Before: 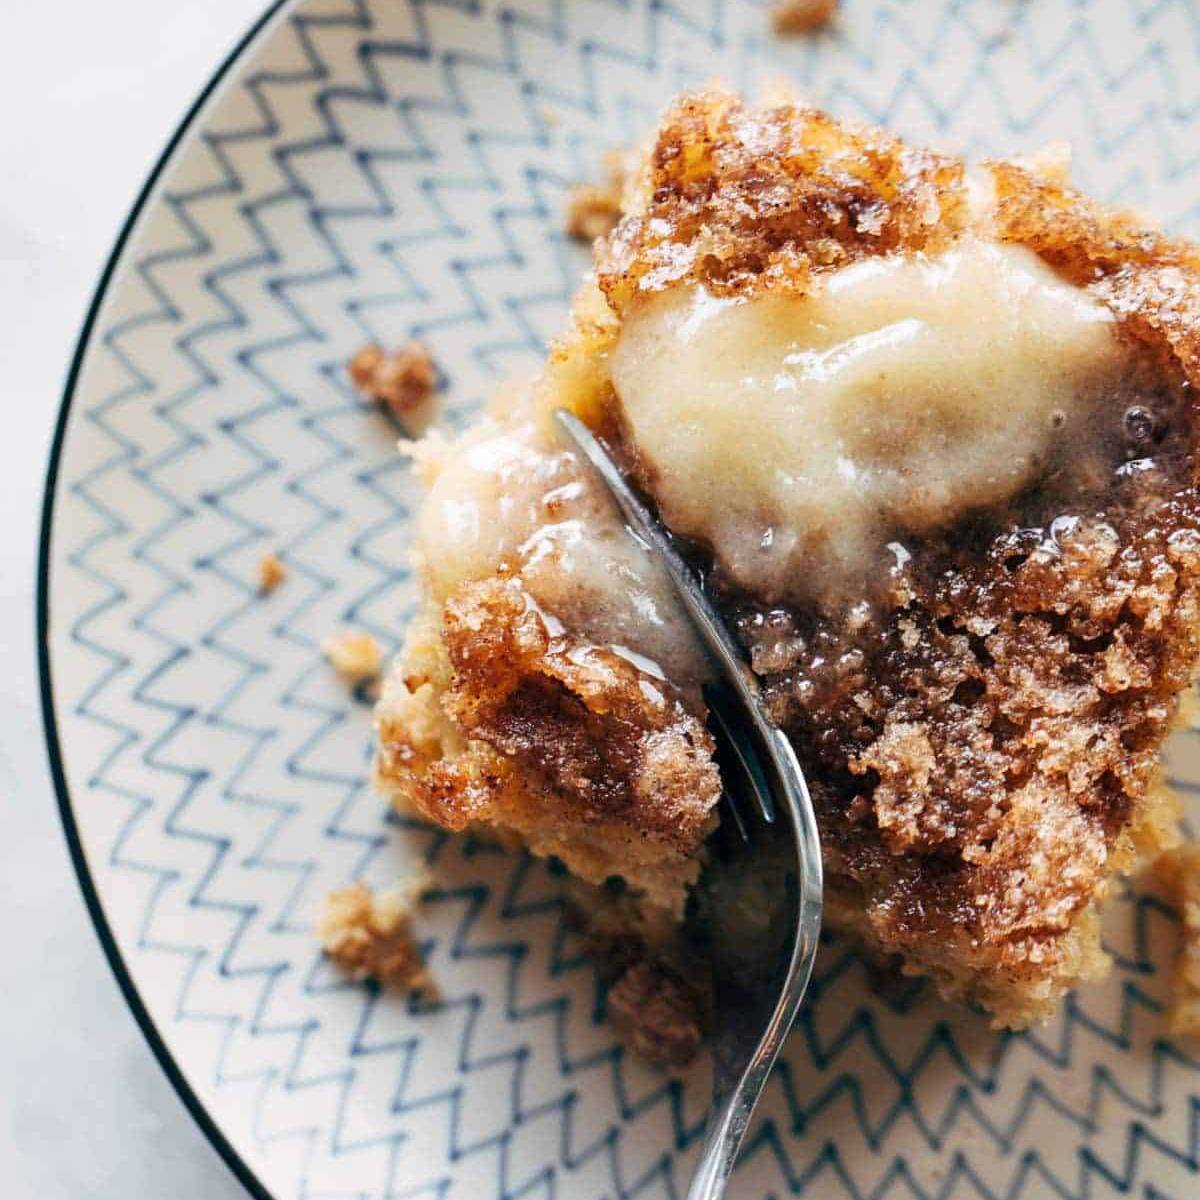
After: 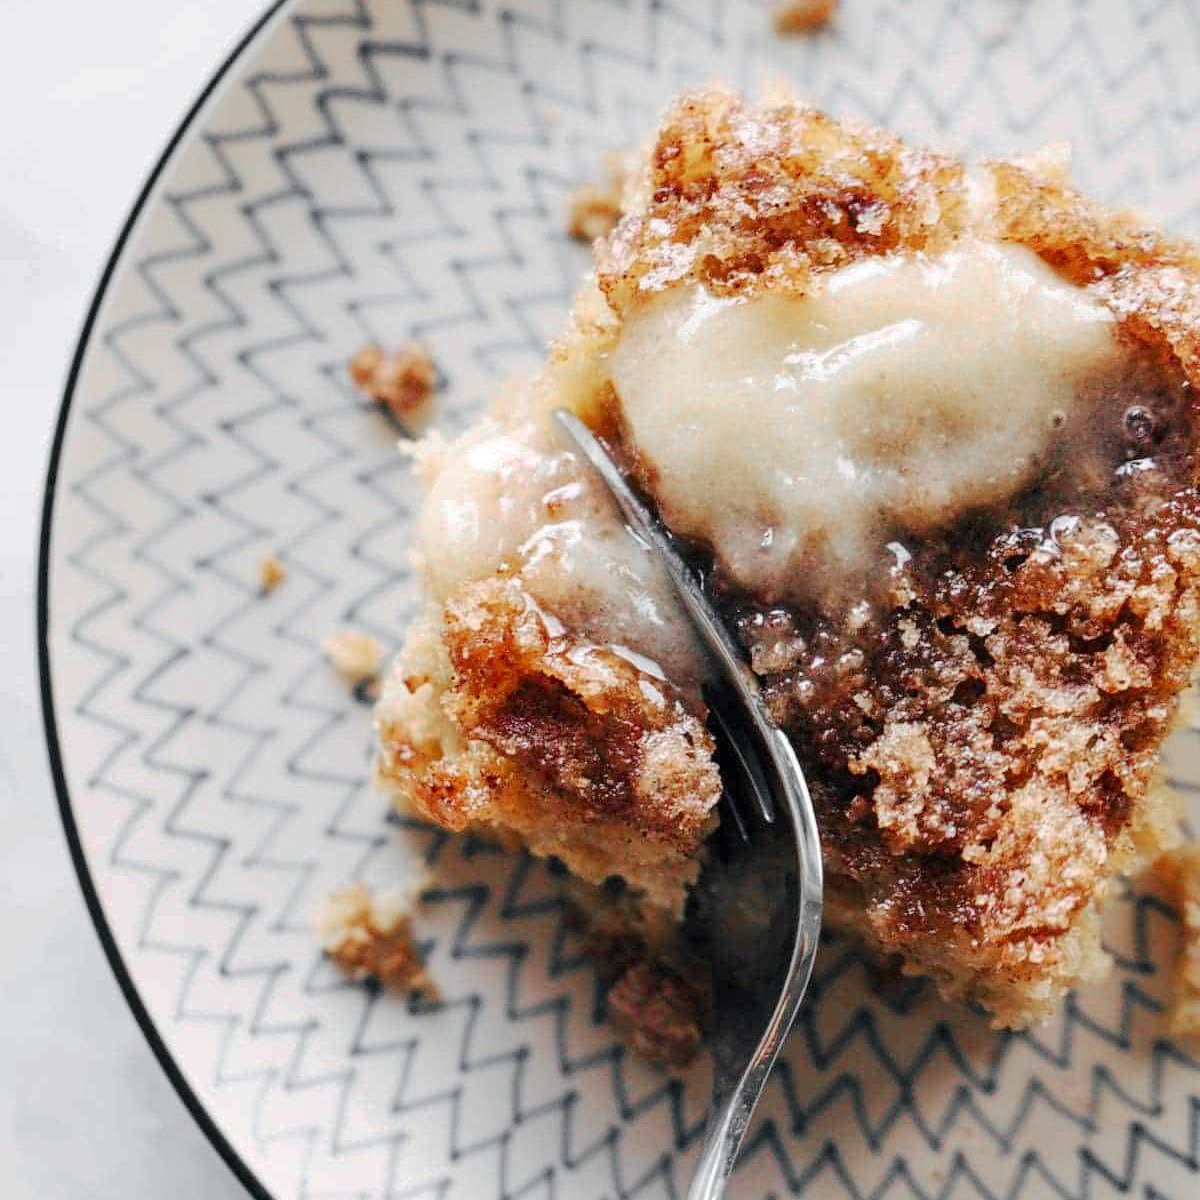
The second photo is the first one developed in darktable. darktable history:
tone equalizer: edges refinement/feathering 500, mask exposure compensation -1.57 EV, preserve details no
color zones: curves: ch1 [(0, 0.638) (0.193, 0.442) (0.286, 0.15) (0.429, 0.14) (0.571, 0.142) (0.714, 0.154) (0.857, 0.175) (1, 0.638)]
base curve: curves: ch0 [(0, 0) (0.262, 0.32) (0.722, 0.705) (1, 1)], preserve colors none
